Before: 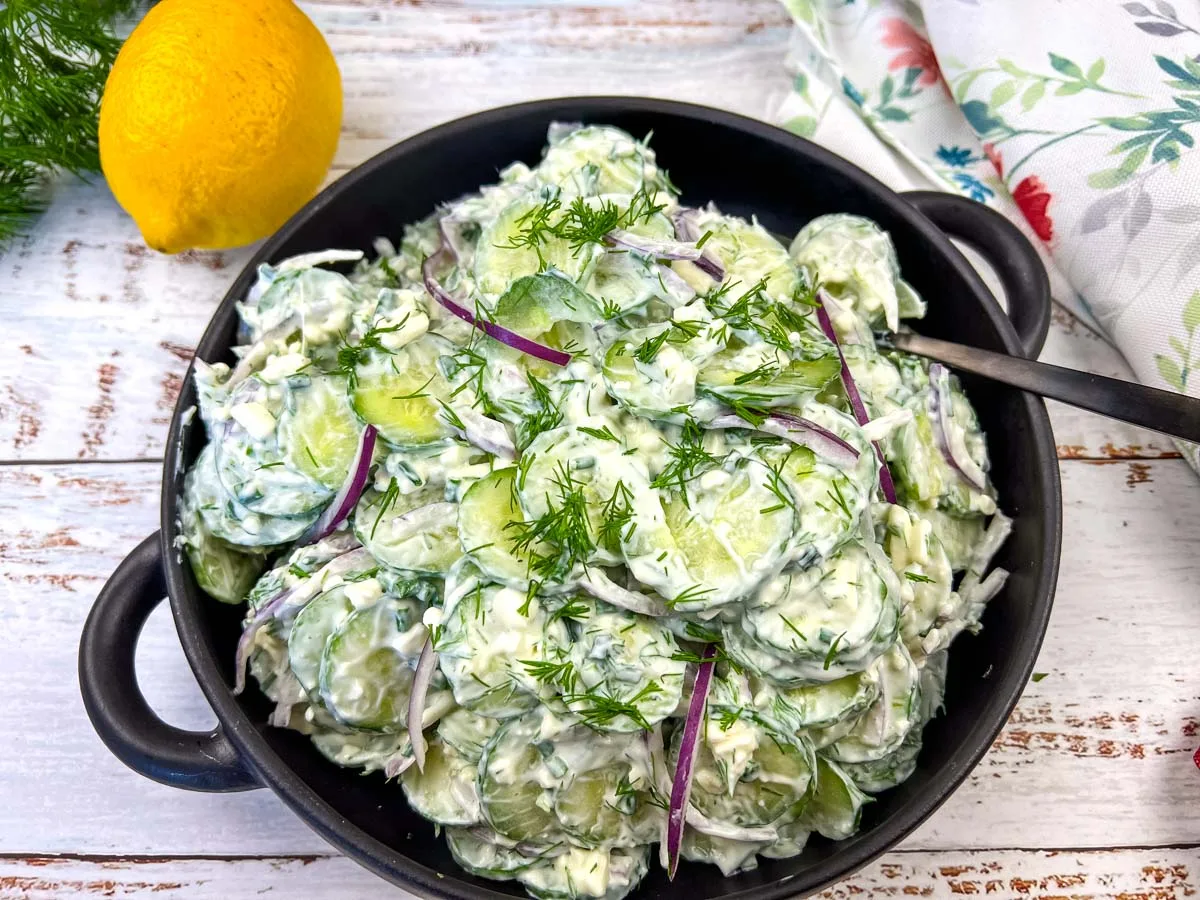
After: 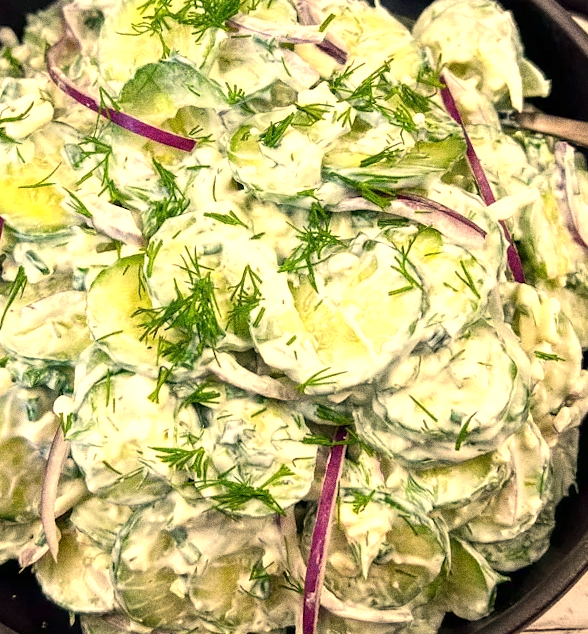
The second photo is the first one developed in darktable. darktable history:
exposure: exposure 0.367 EV, compensate highlight preservation false
grain: coarseness 0.09 ISO, strength 40%
rotate and perspective: rotation -1.17°, automatic cropping off
crop: left 31.379%, top 24.658%, right 20.326%, bottom 6.628%
white balance: red 1.138, green 0.996, blue 0.812
